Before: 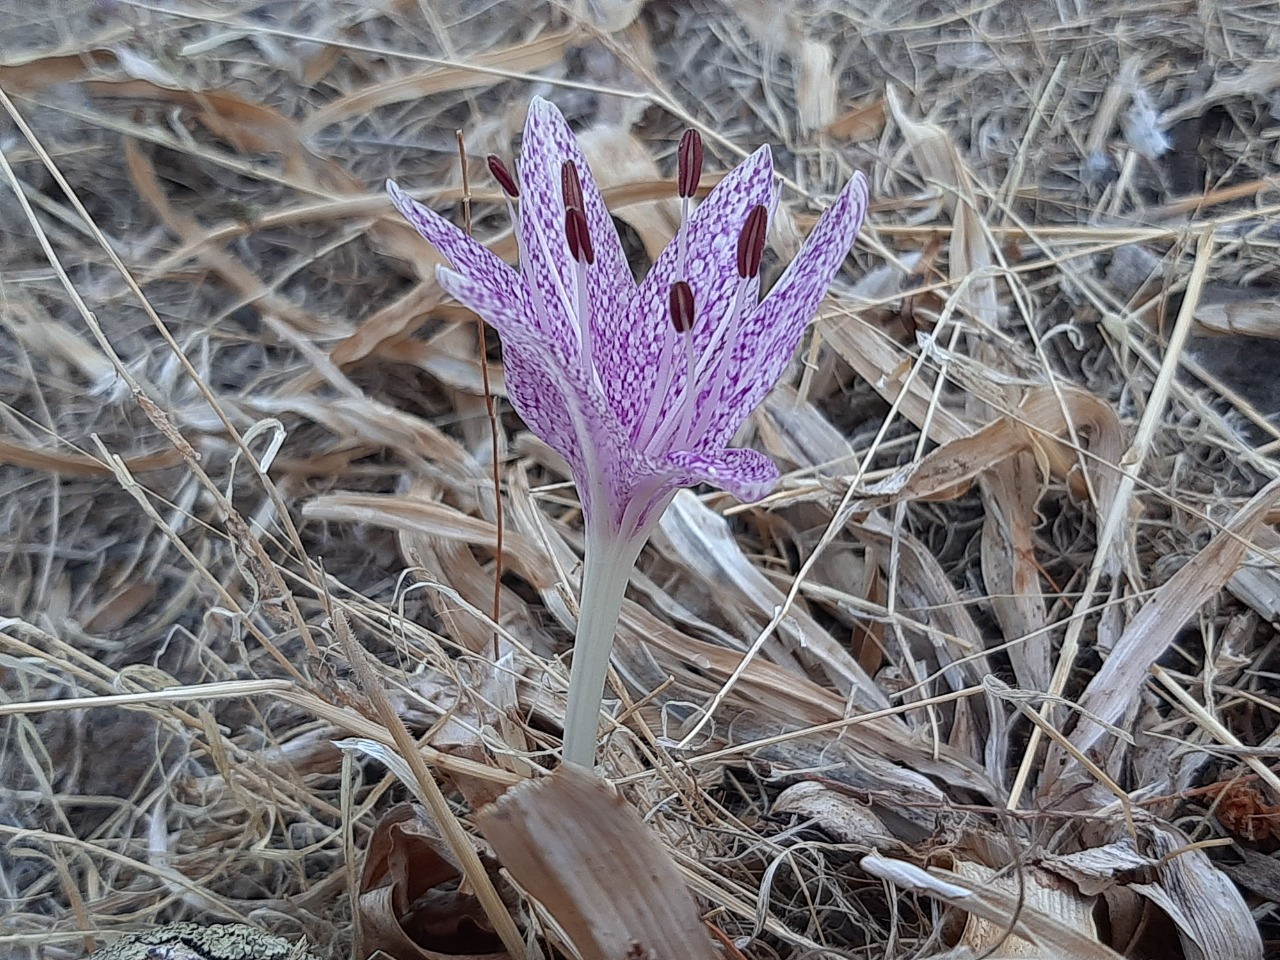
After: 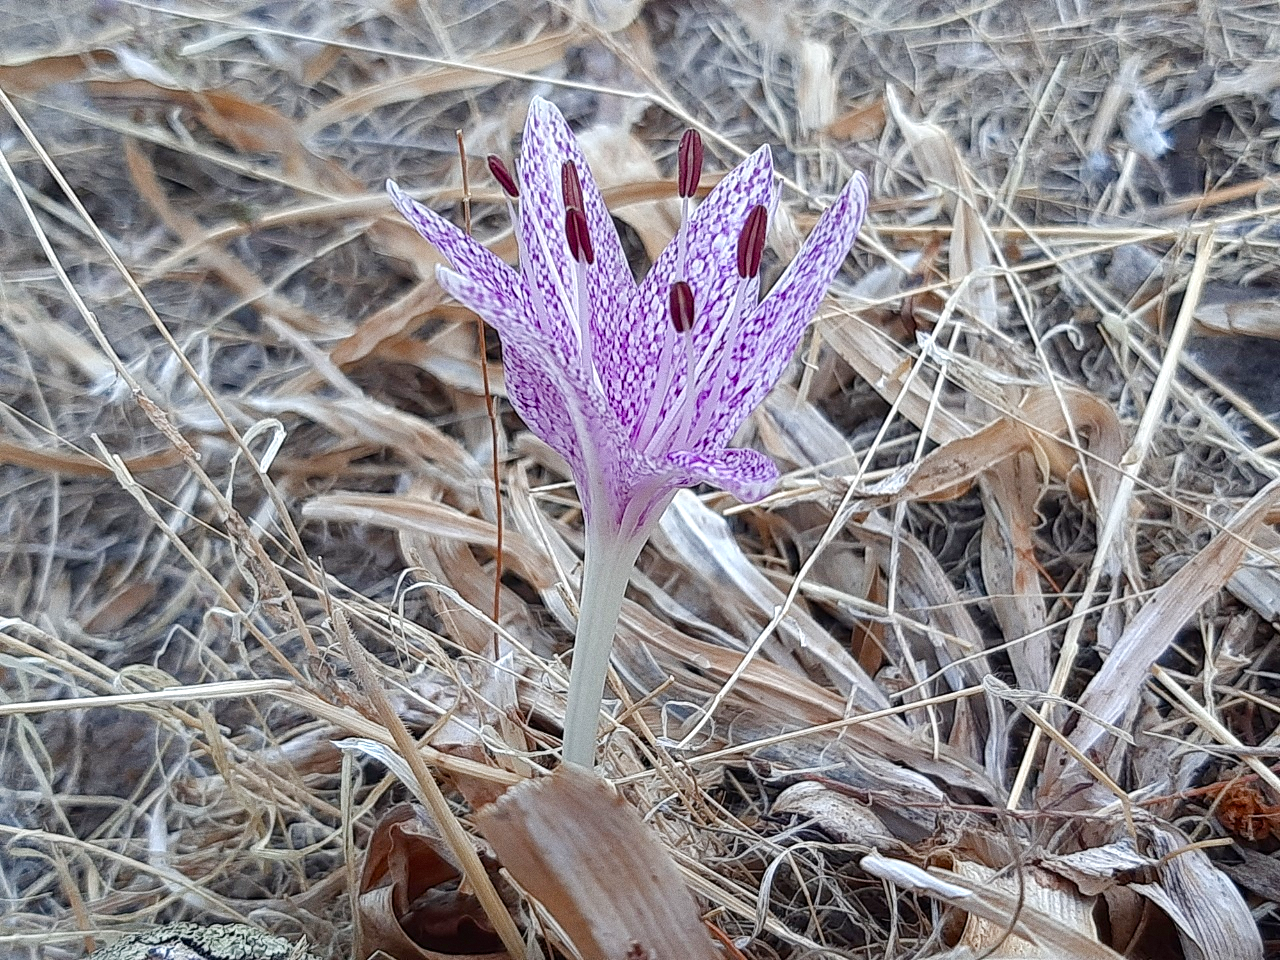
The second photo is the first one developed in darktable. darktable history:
color balance rgb: perceptual saturation grading › global saturation 20%, perceptual saturation grading › highlights -50%, perceptual saturation grading › shadows 30%, perceptual brilliance grading › global brilliance 10%, perceptual brilliance grading › shadows 15%
grain: coarseness 0.09 ISO
